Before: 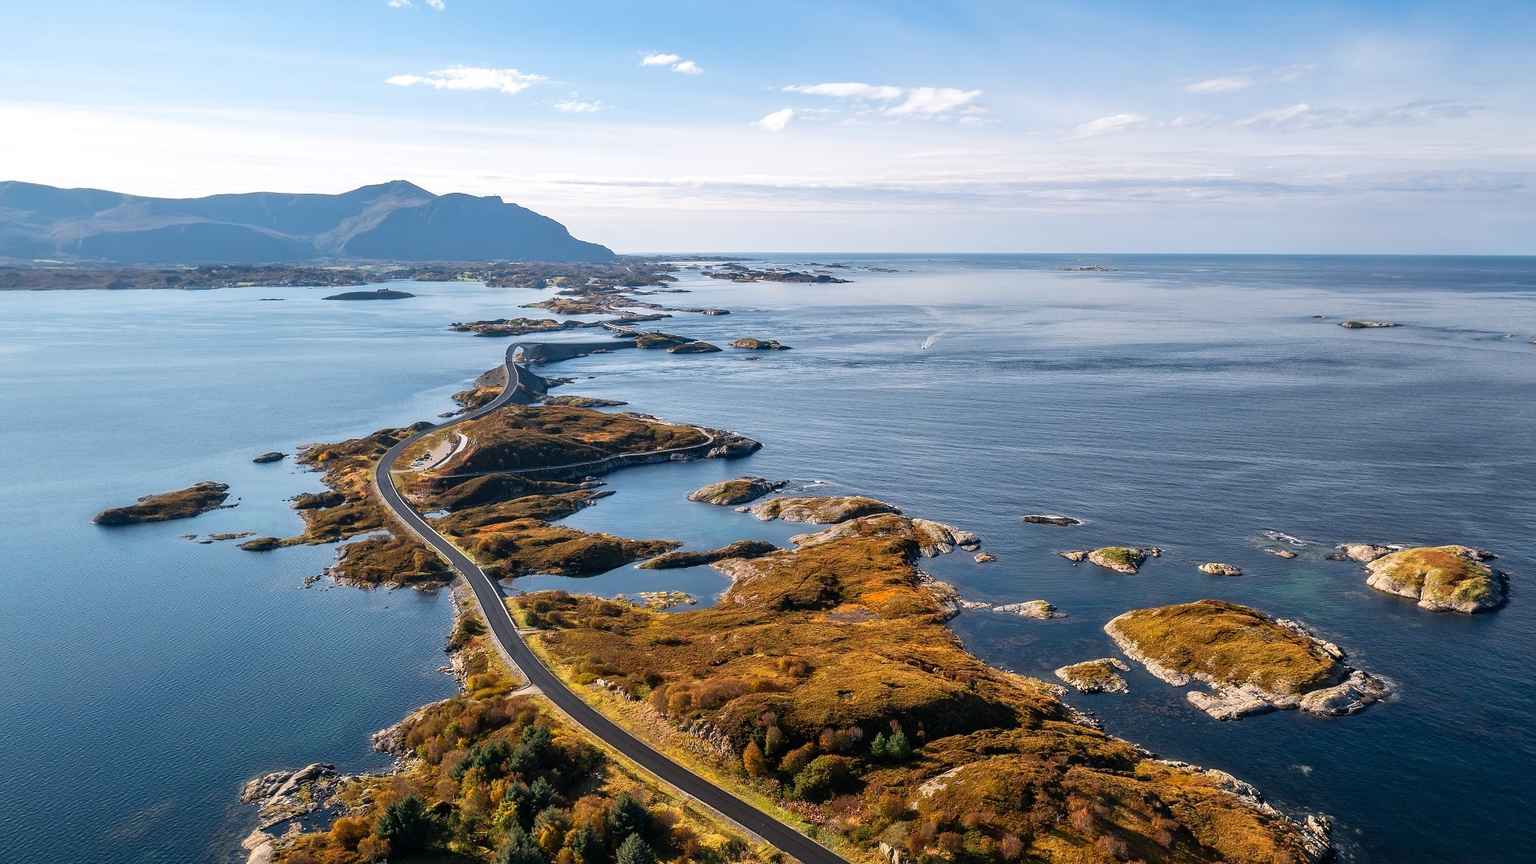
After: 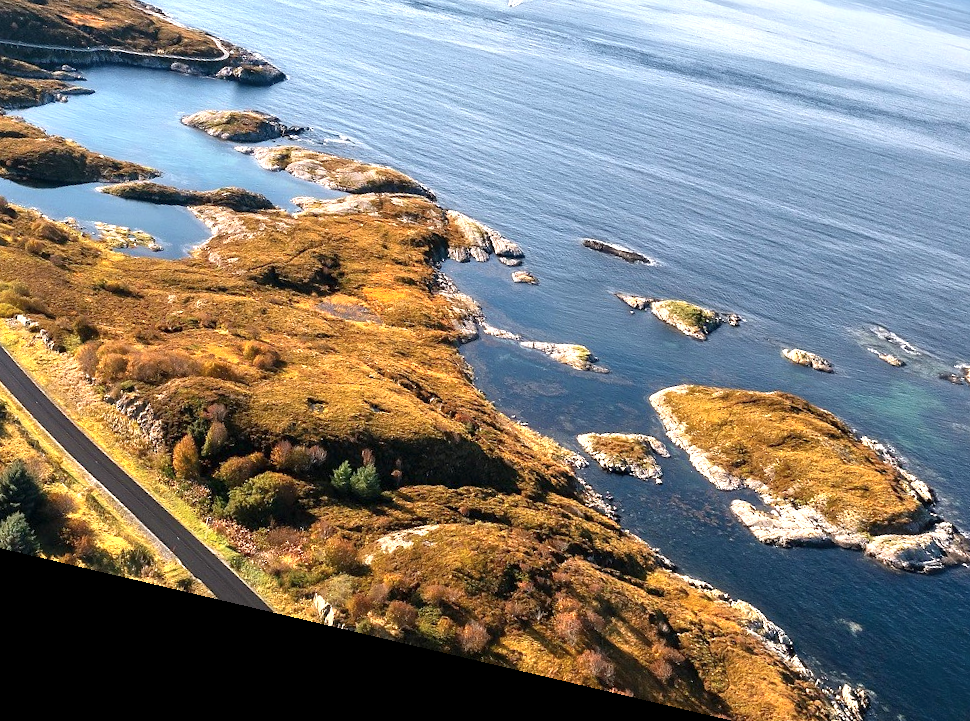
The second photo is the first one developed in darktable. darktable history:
exposure: exposure 1 EV, compensate highlight preservation false
rotate and perspective: rotation 13.27°, automatic cropping off
contrast brightness saturation: saturation -0.1
crop: left 35.976%, top 45.819%, right 18.162%, bottom 5.807%
